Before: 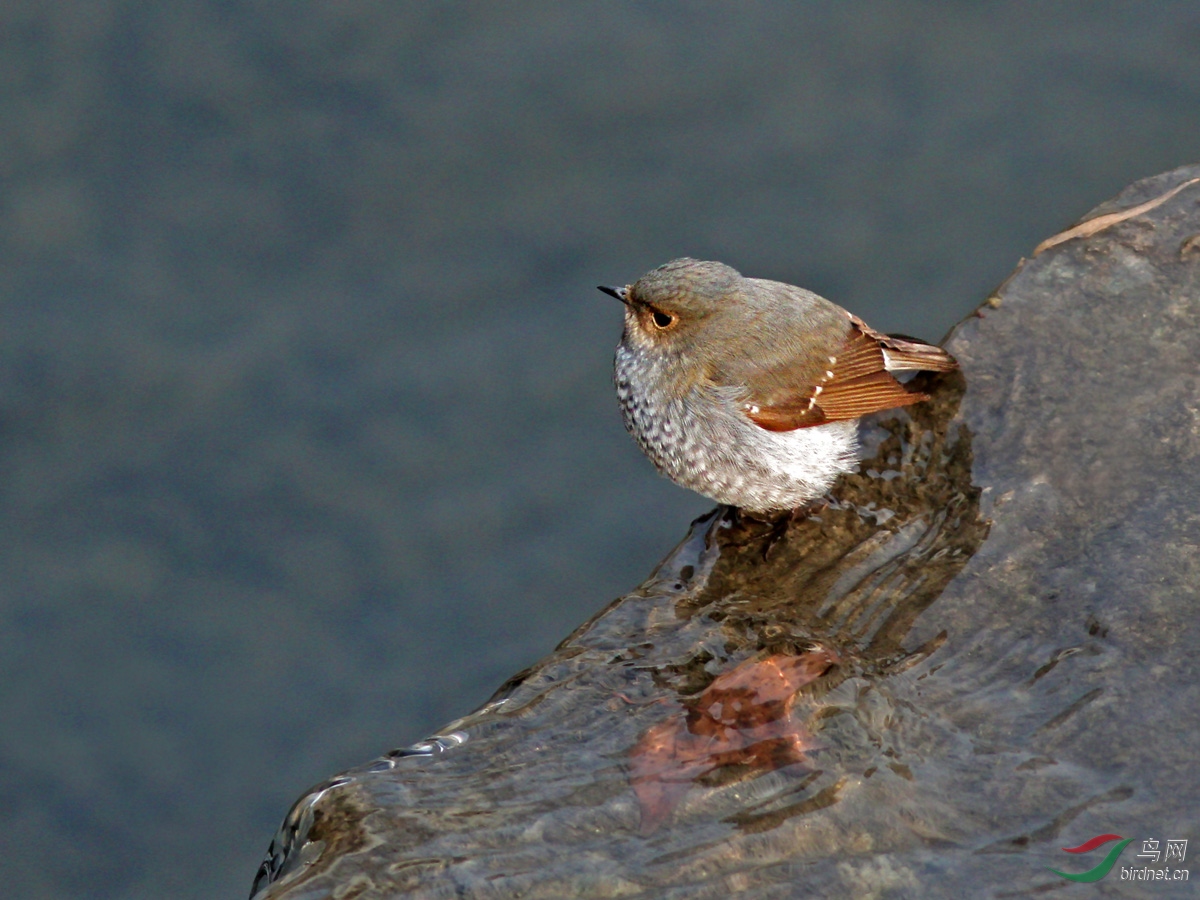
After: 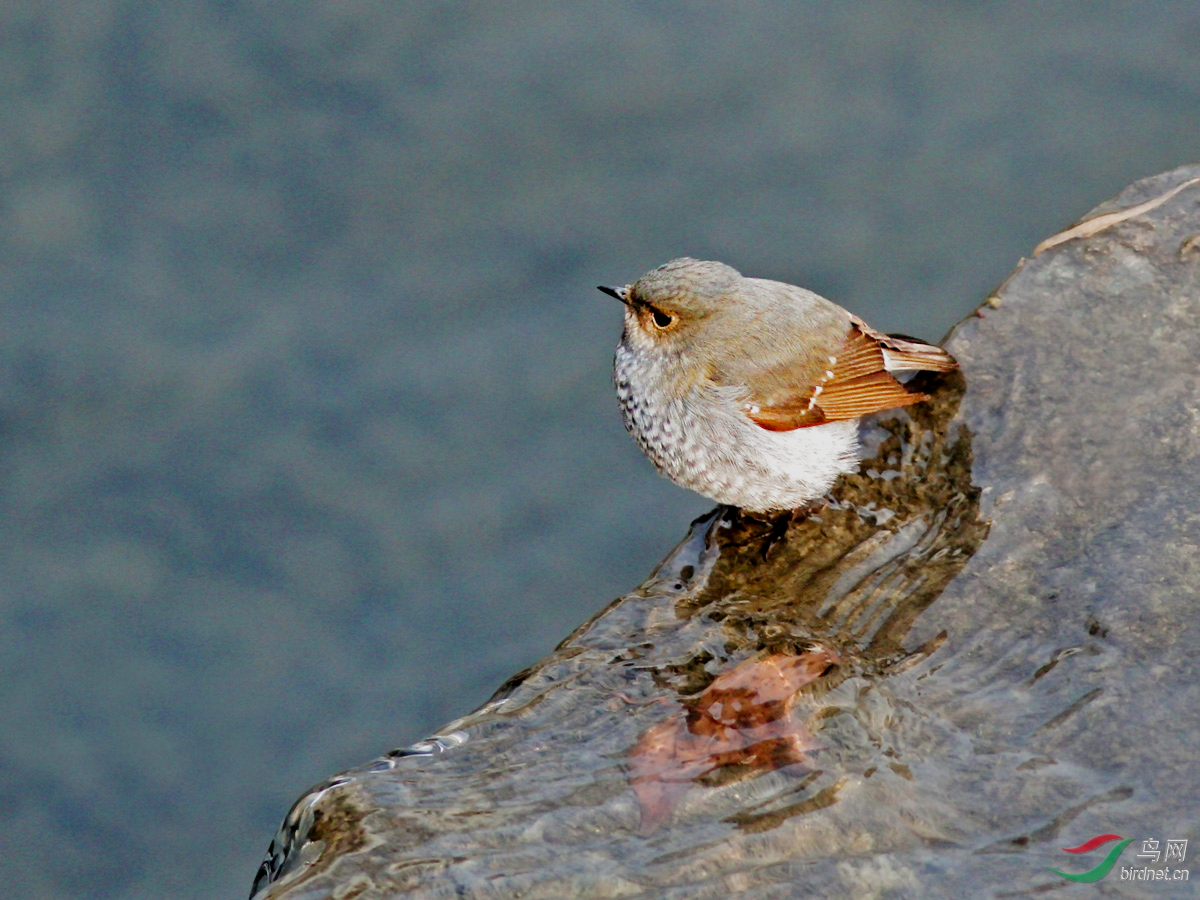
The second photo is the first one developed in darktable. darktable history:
exposure: black level correction 0, exposure 0.704 EV, compensate exposure bias true, compensate highlight preservation false
filmic rgb: black relative exposure -9.2 EV, white relative exposure 6.74 EV, hardness 3.09, contrast 1.051, preserve chrominance no, color science v5 (2021)
